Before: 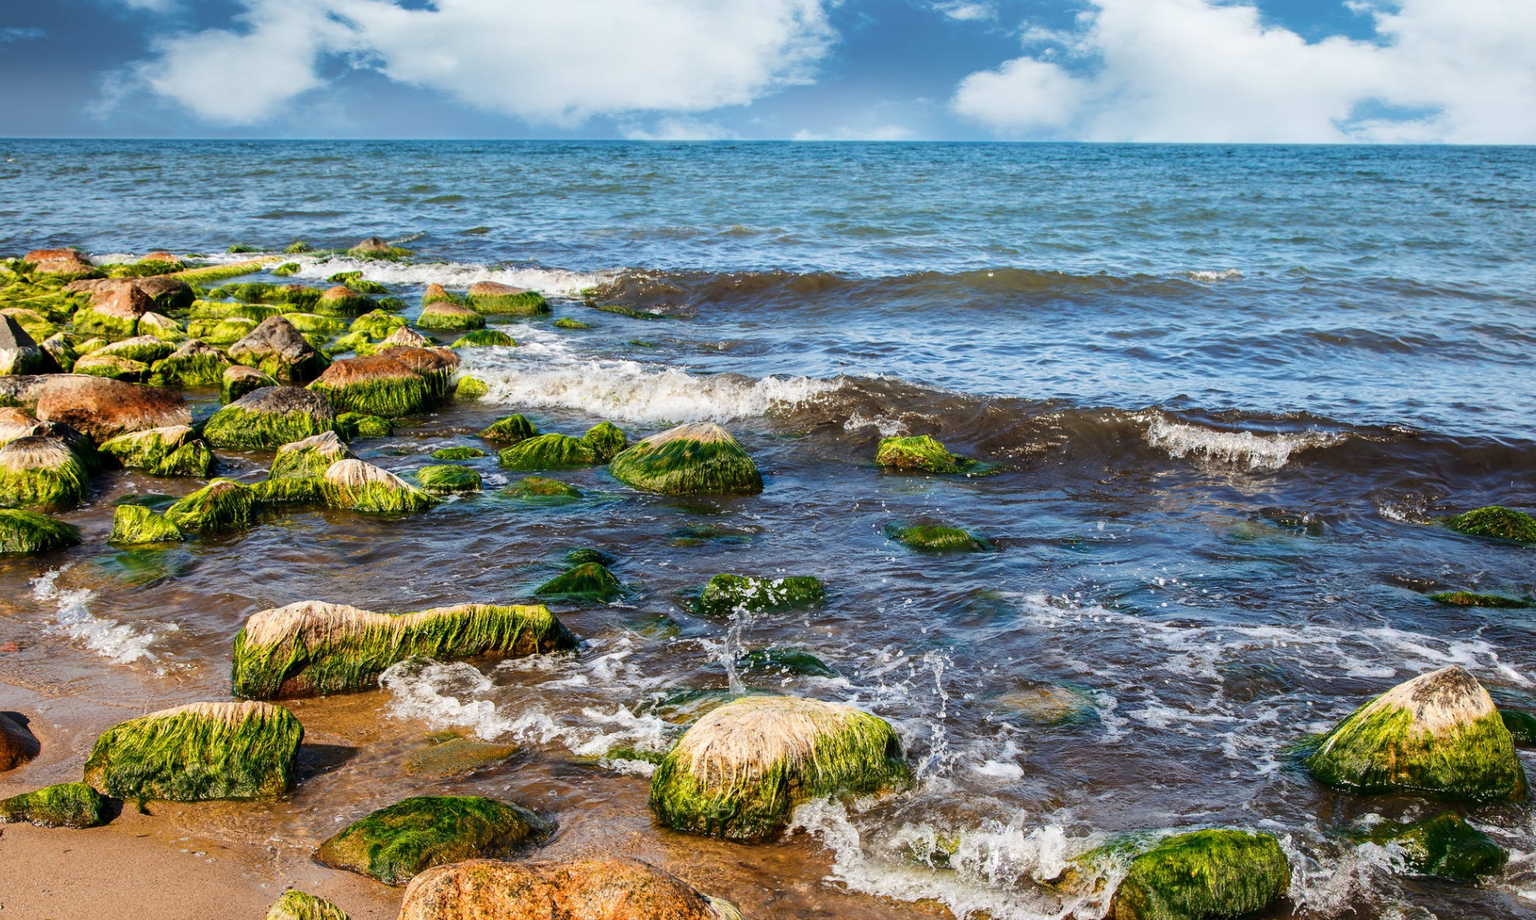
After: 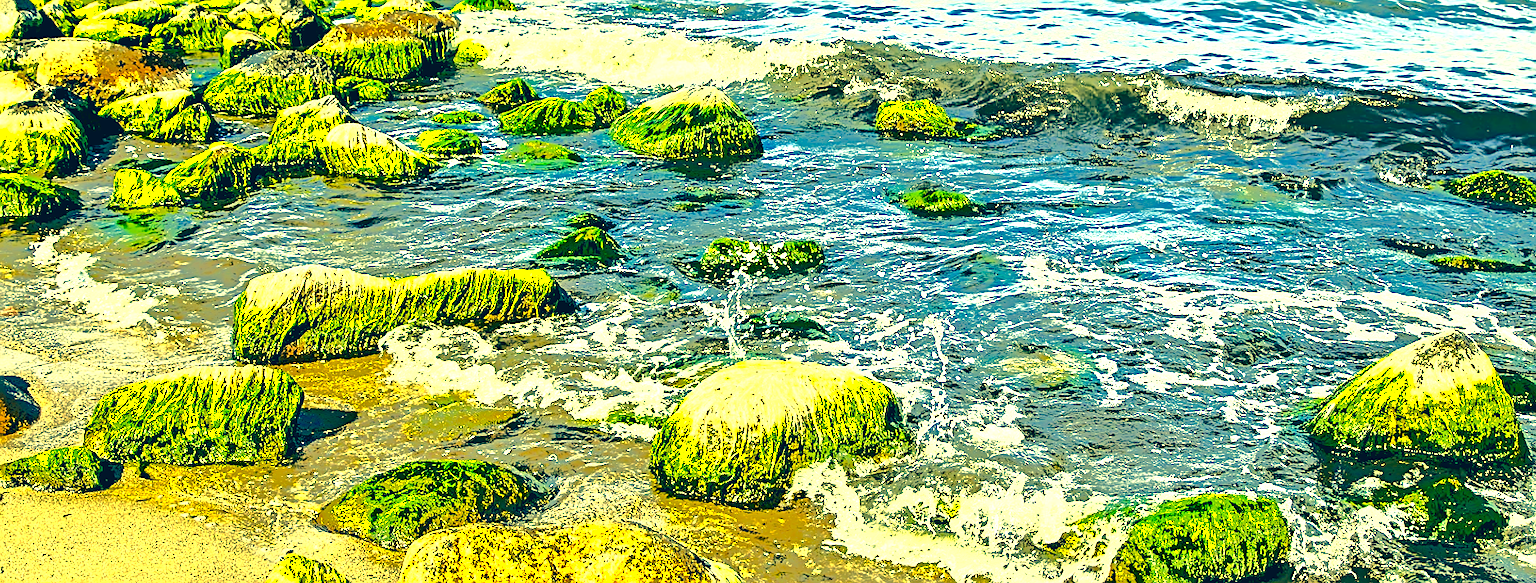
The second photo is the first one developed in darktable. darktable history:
exposure: exposure 1.502 EV, compensate highlight preservation false
color correction: highlights a* -15.16, highlights b* 39.59, shadows a* -39.86, shadows b* -26.42
crop and rotate: top 36.525%
contrast equalizer: y [[0.5, 0.542, 0.583, 0.625, 0.667, 0.708], [0.5 ×6], [0.5 ×6], [0 ×6], [0 ×6]]
levels: black 0.07%
tone equalizer: -7 EV -0.631 EV, -6 EV 1.02 EV, -5 EV -0.441 EV, -4 EV 0.46 EV, -3 EV 0.439 EV, -2 EV 0.159 EV, -1 EV -0.168 EV, +0 EV -0.409 EV, edges refinement/feathering 500, mask exposure compensation -1.57 EV, preserve details no
sharpen: on, module defaults
